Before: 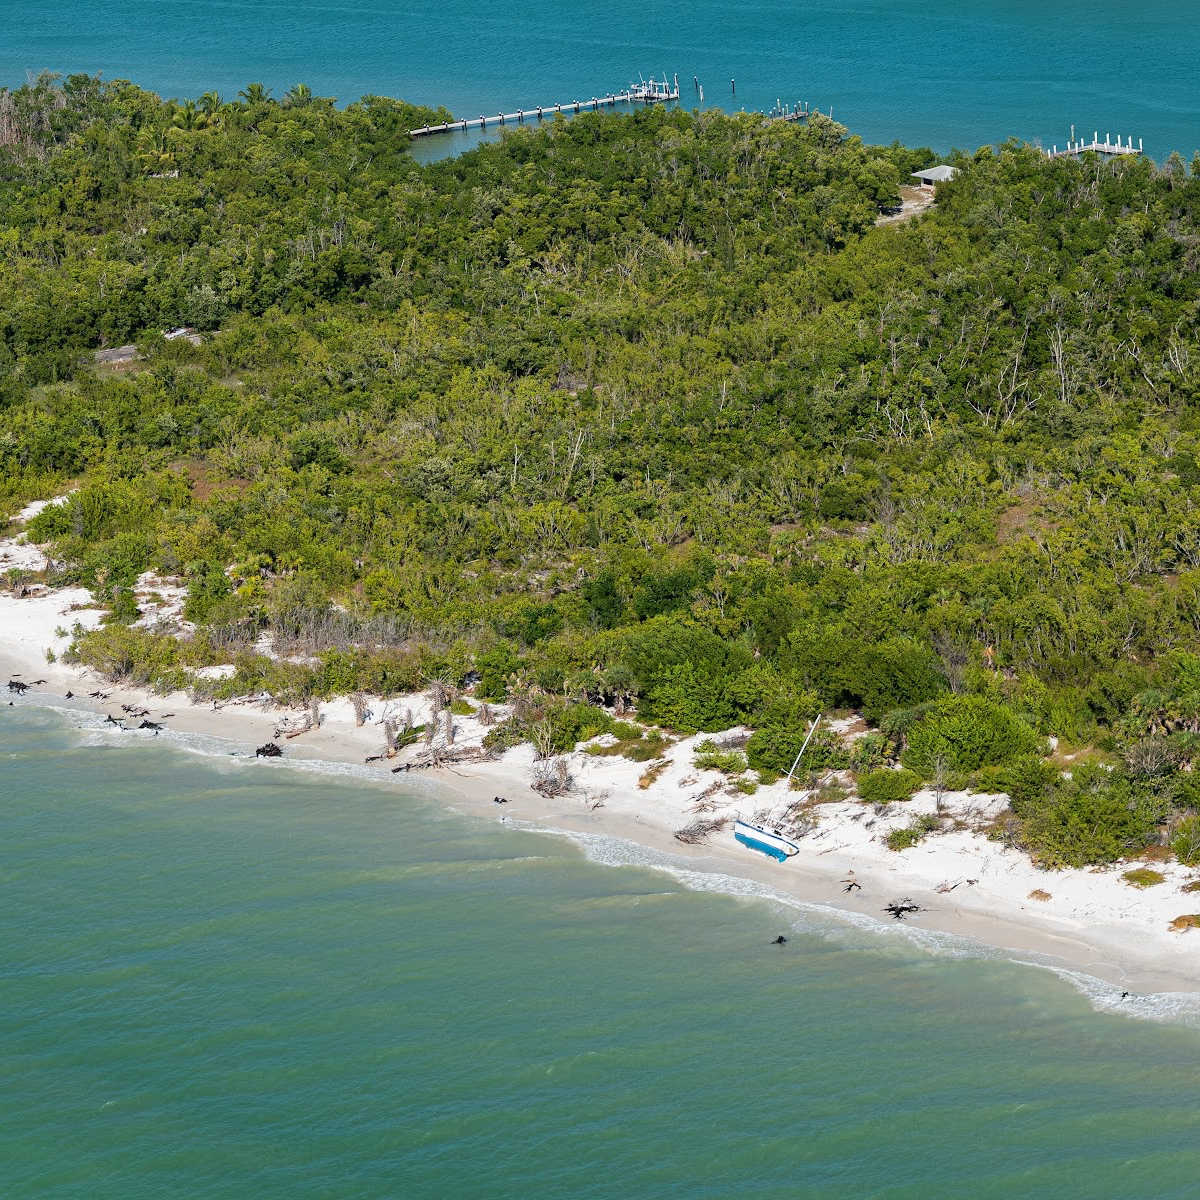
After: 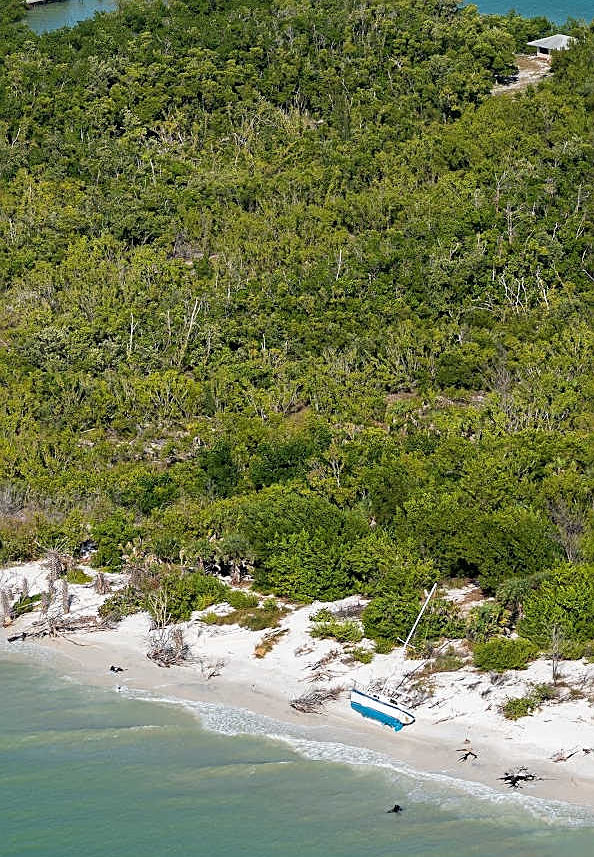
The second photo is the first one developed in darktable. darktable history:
sharpen: on, module defaults
crop: left 32.075%, top 10.976%, right 18.355%, bottom 17.596%
